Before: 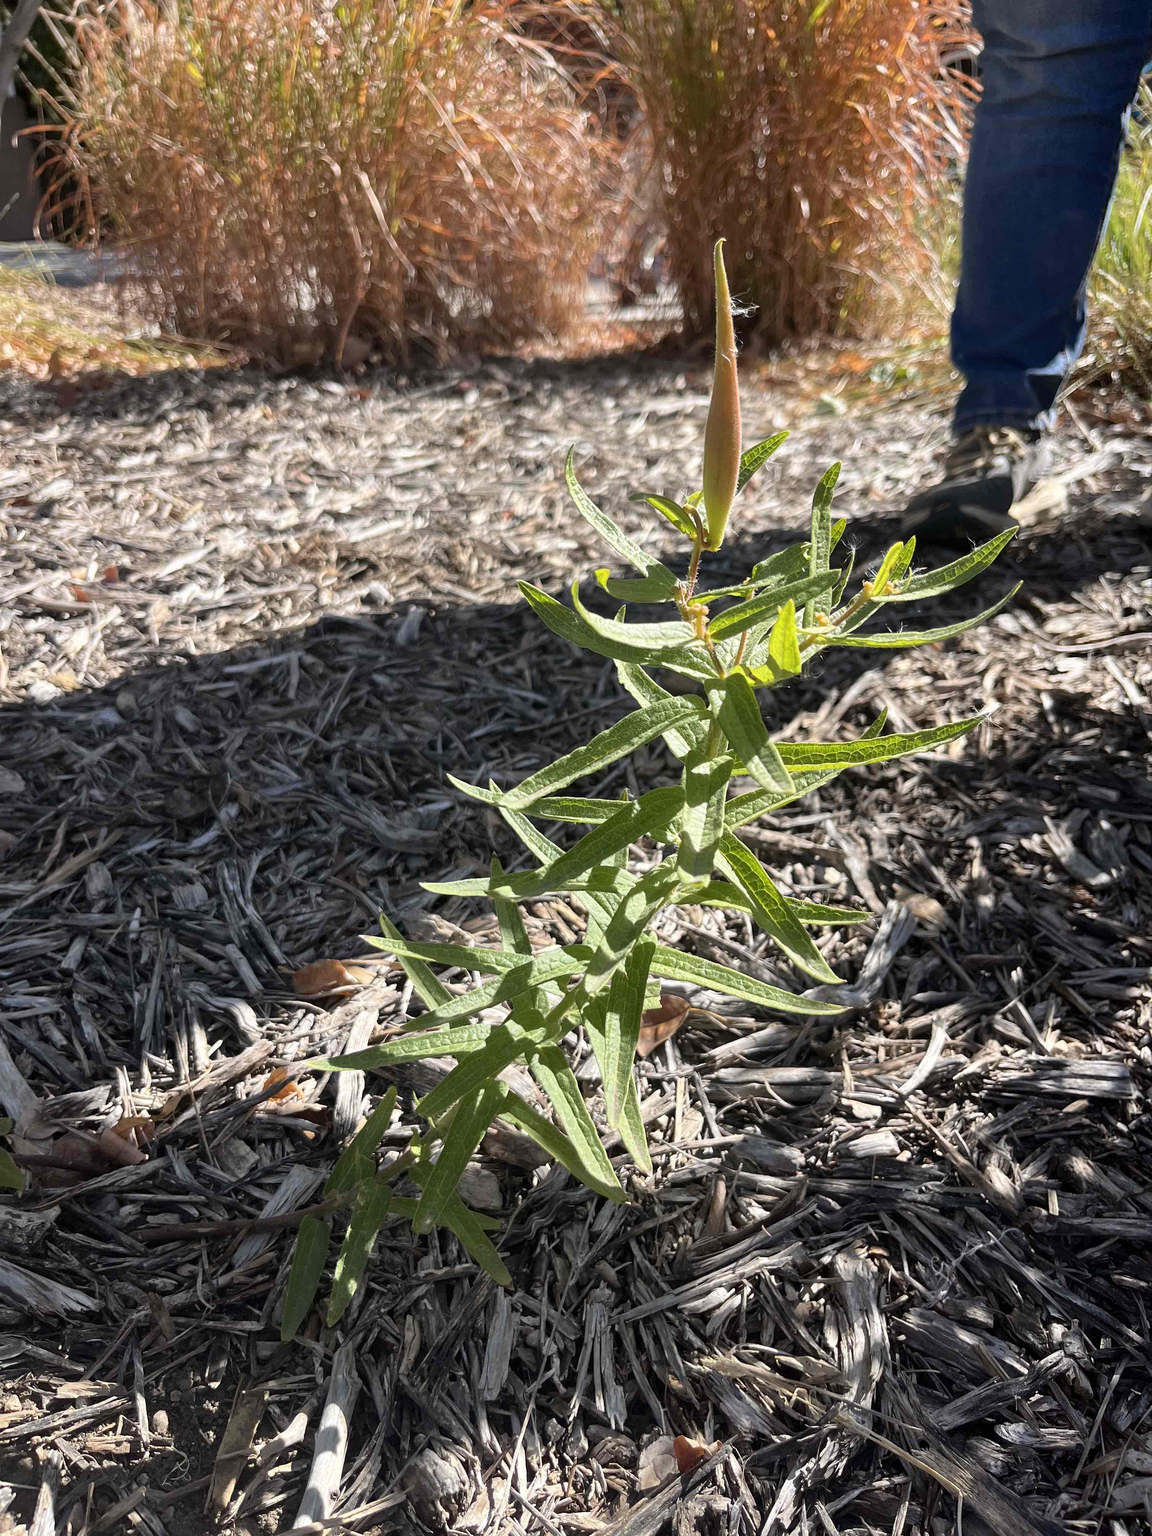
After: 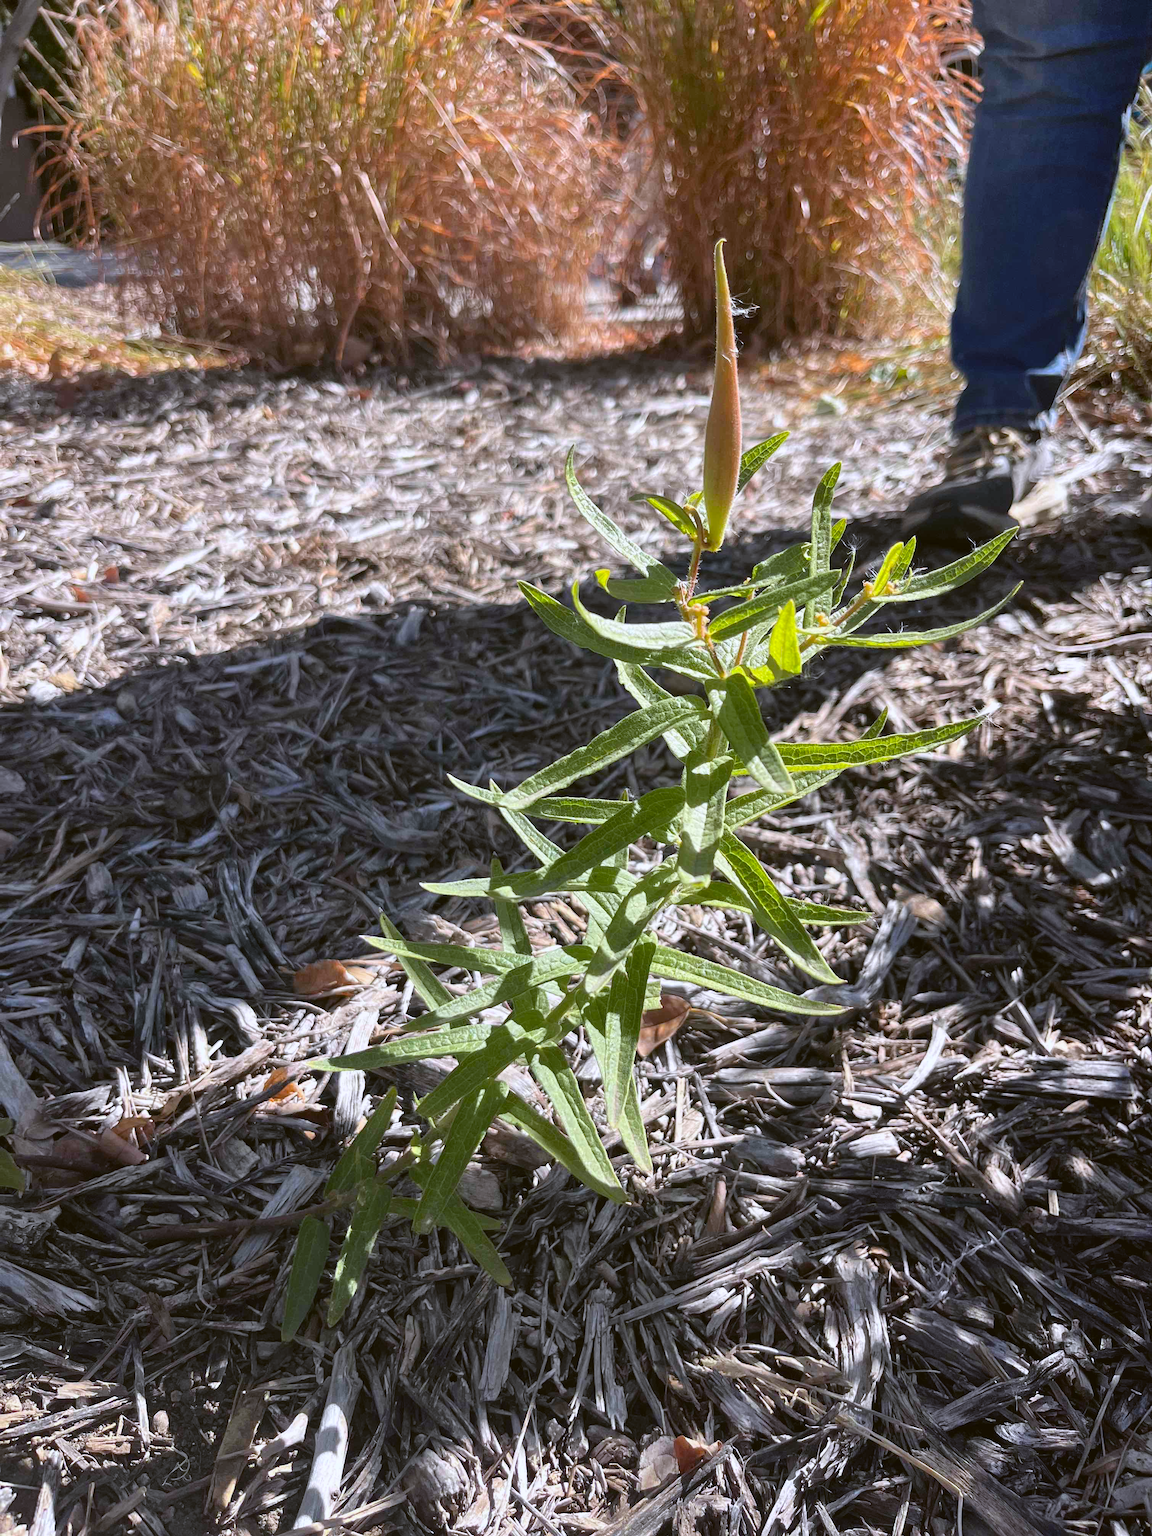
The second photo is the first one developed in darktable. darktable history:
color balance: lift [1.004, 1.002, 1.002, 0.998], gamma [1, 1.007, 1.002, 0.993], gain [1, 0.977, 1.013, 1.023], contrast -3.64%
white balance: red 1.004, blue 1.096
